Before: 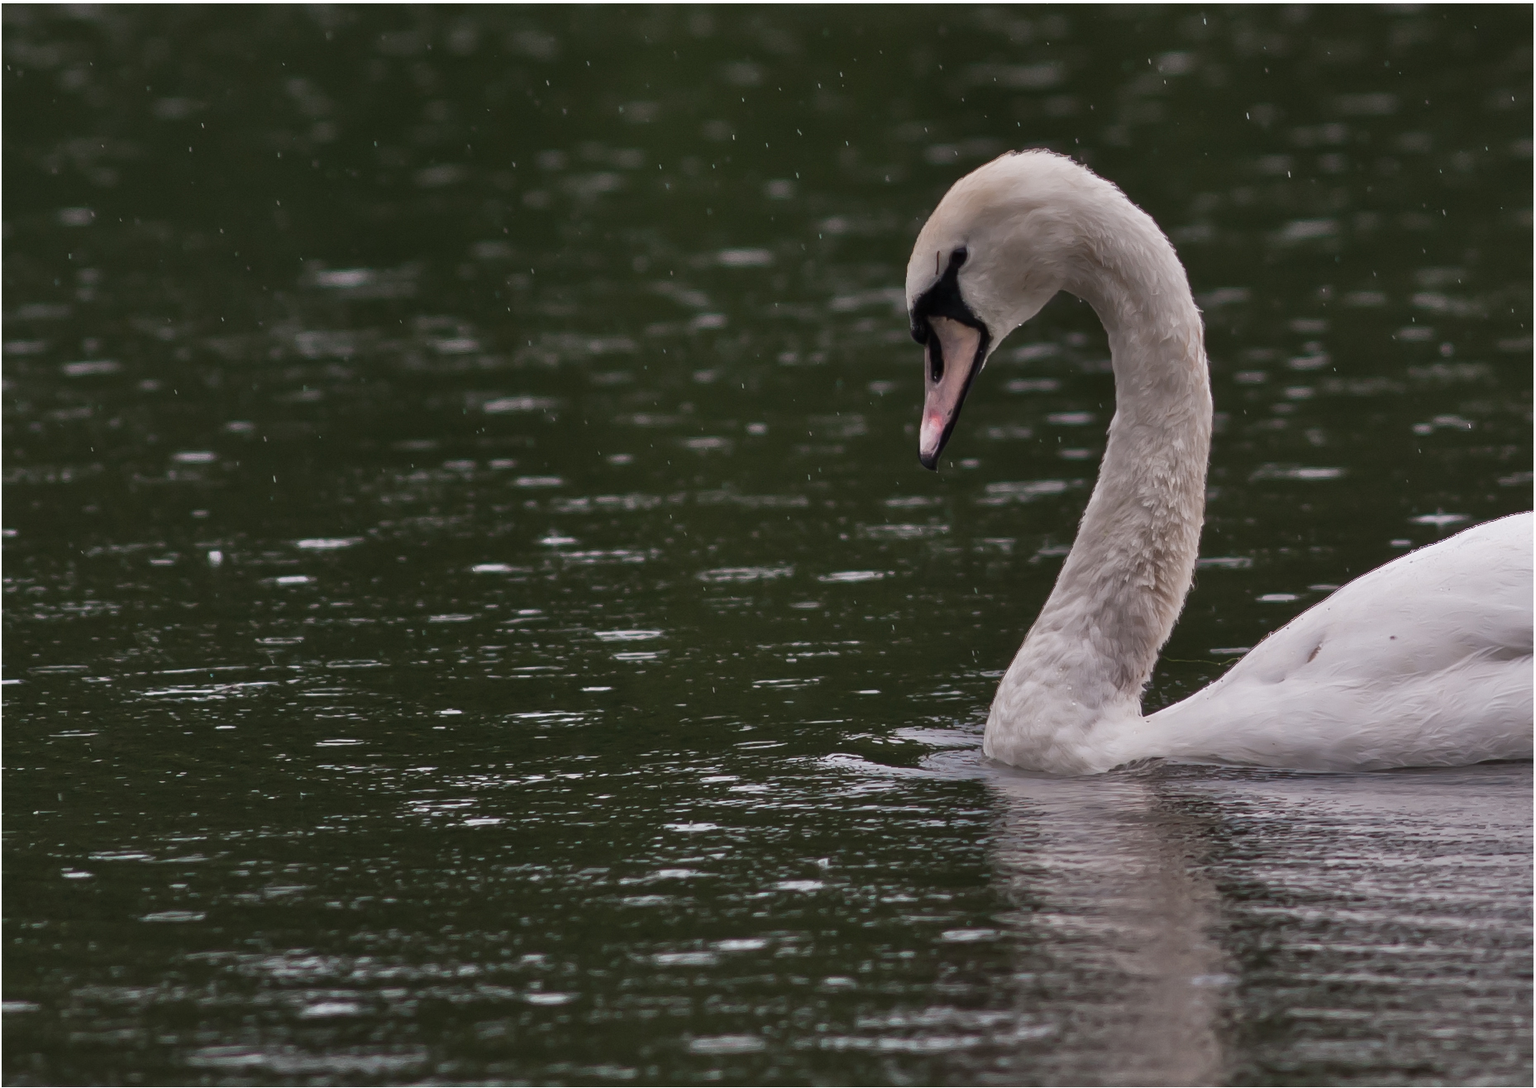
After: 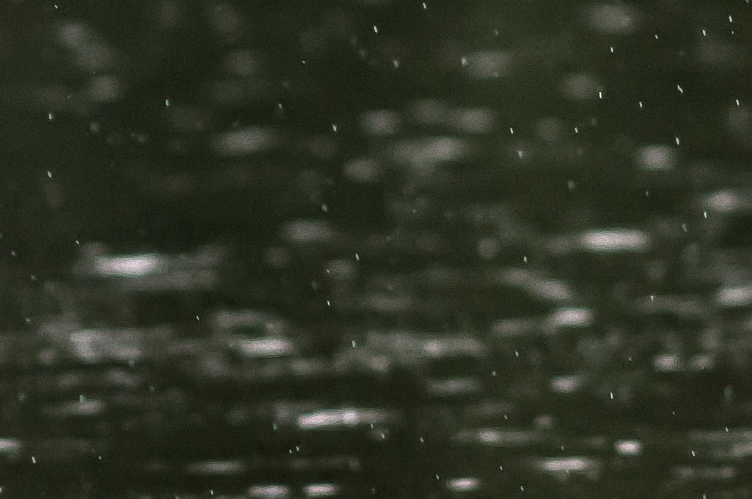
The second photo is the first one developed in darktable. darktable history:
levels: levels [0.062, 0.494, 0.925]
crop: left 15.48%, top 5.448%, right 43.993%, bottom 56.6%
exposure: black level correction 0, exposure 0.499 EV, compensate exposure bias true, compensate highlight preservation false
local contrast: highlights 63%, shadows 54%, detail 168%, midtone range 0.521
